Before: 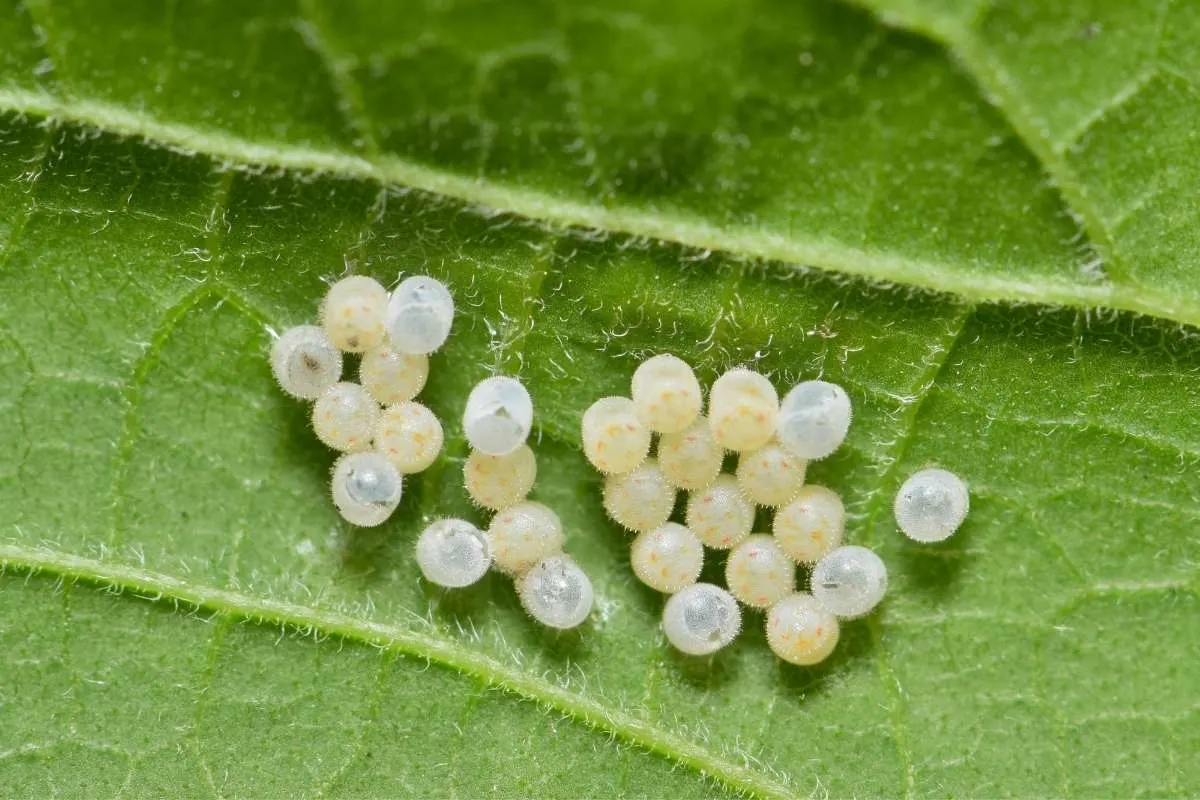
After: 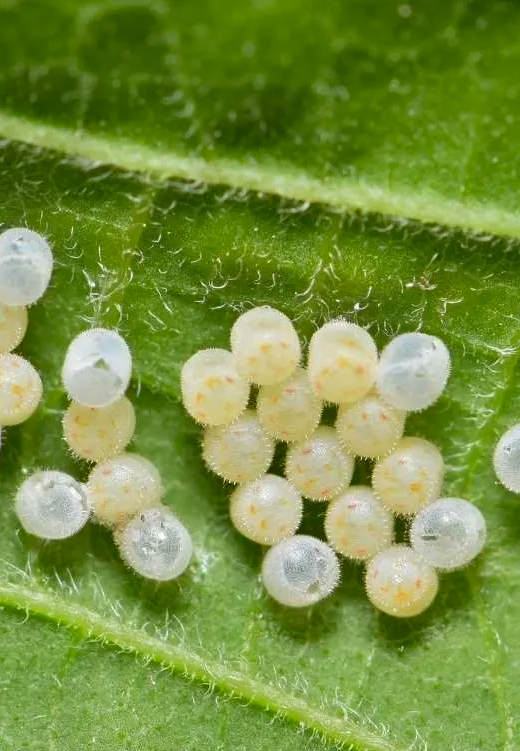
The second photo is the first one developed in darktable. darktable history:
haze removal: compatibility mode true, adaptive false
crop: left 33.452%, top 6.025%, right 23.155%
